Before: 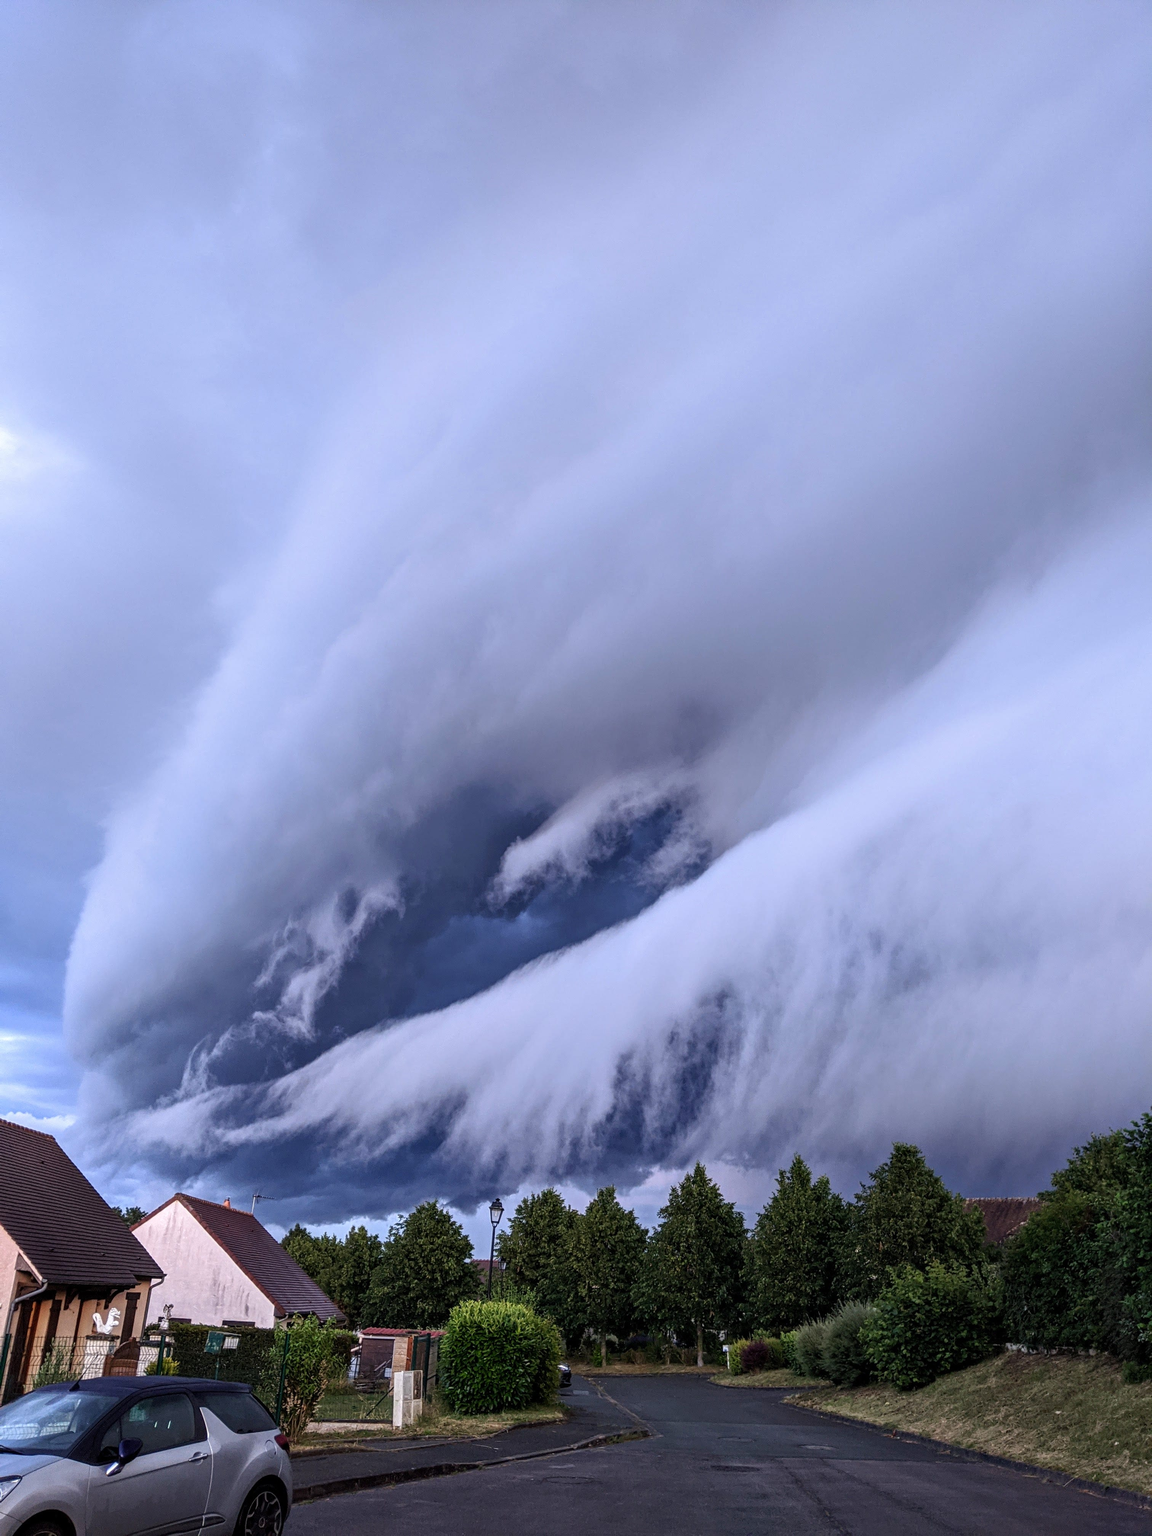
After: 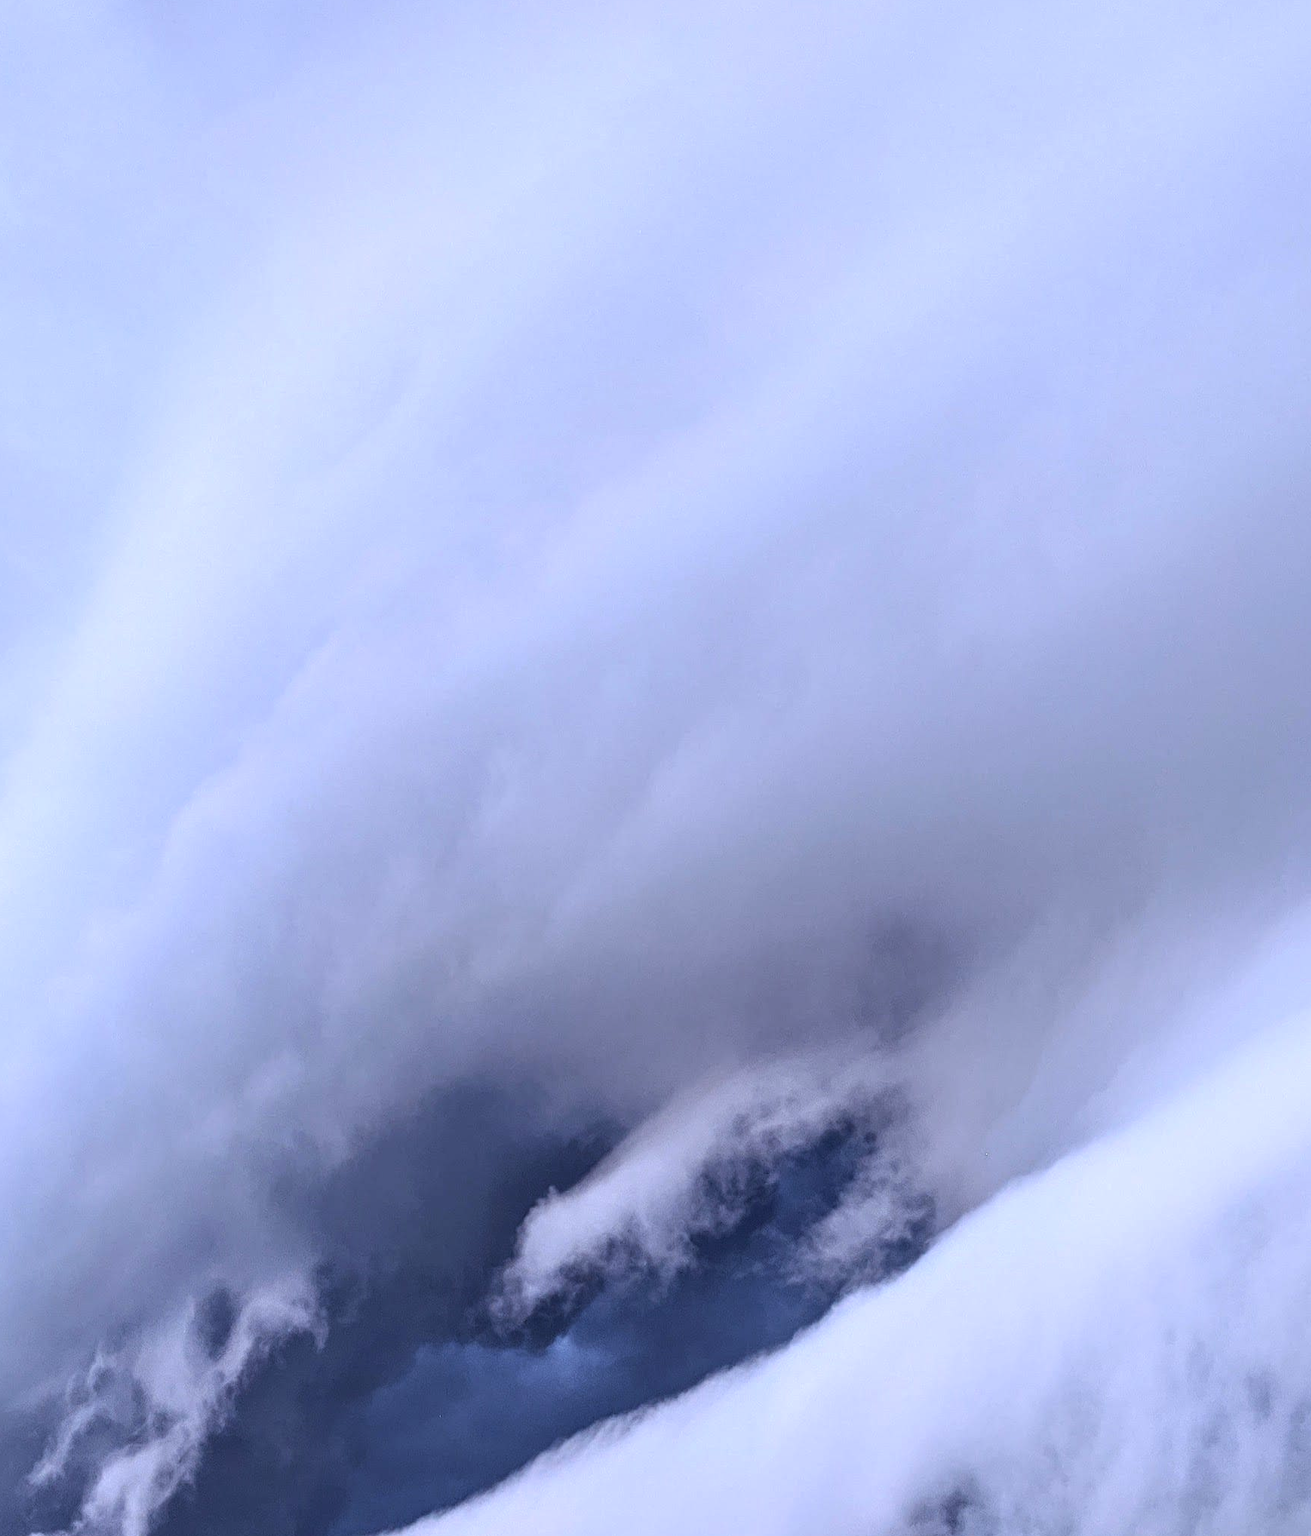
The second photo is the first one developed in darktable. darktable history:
crop: left 20.801%, top 15.47%, right 21.661%, bottom 34.032%
tone equalizer: -8 EV -0.384 EV, -7 EV -0.37 EV, -6 EV -0.345 EV, -5 EV -0.251 EV, -3 EV 0.222 EV, -2 EV 0.35 EV, -1 EV 0.374 EV, +0 EV 0.437 EV, edges refinement/feathering 500, mask exposure compensation -1.57 EV, preserve details no
